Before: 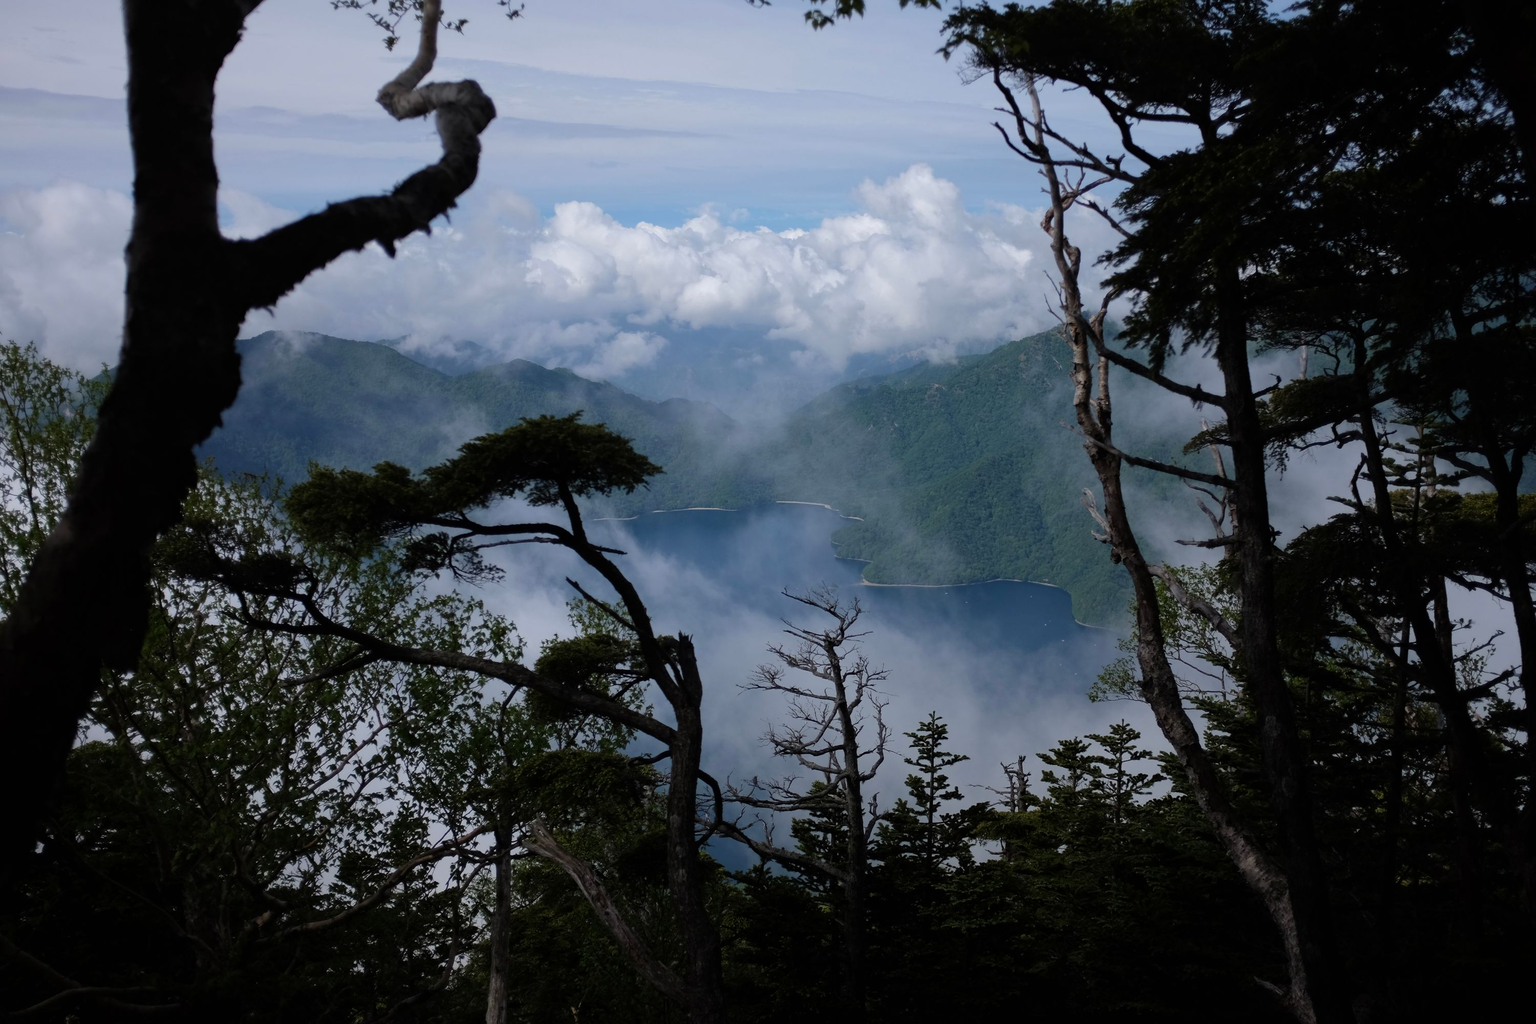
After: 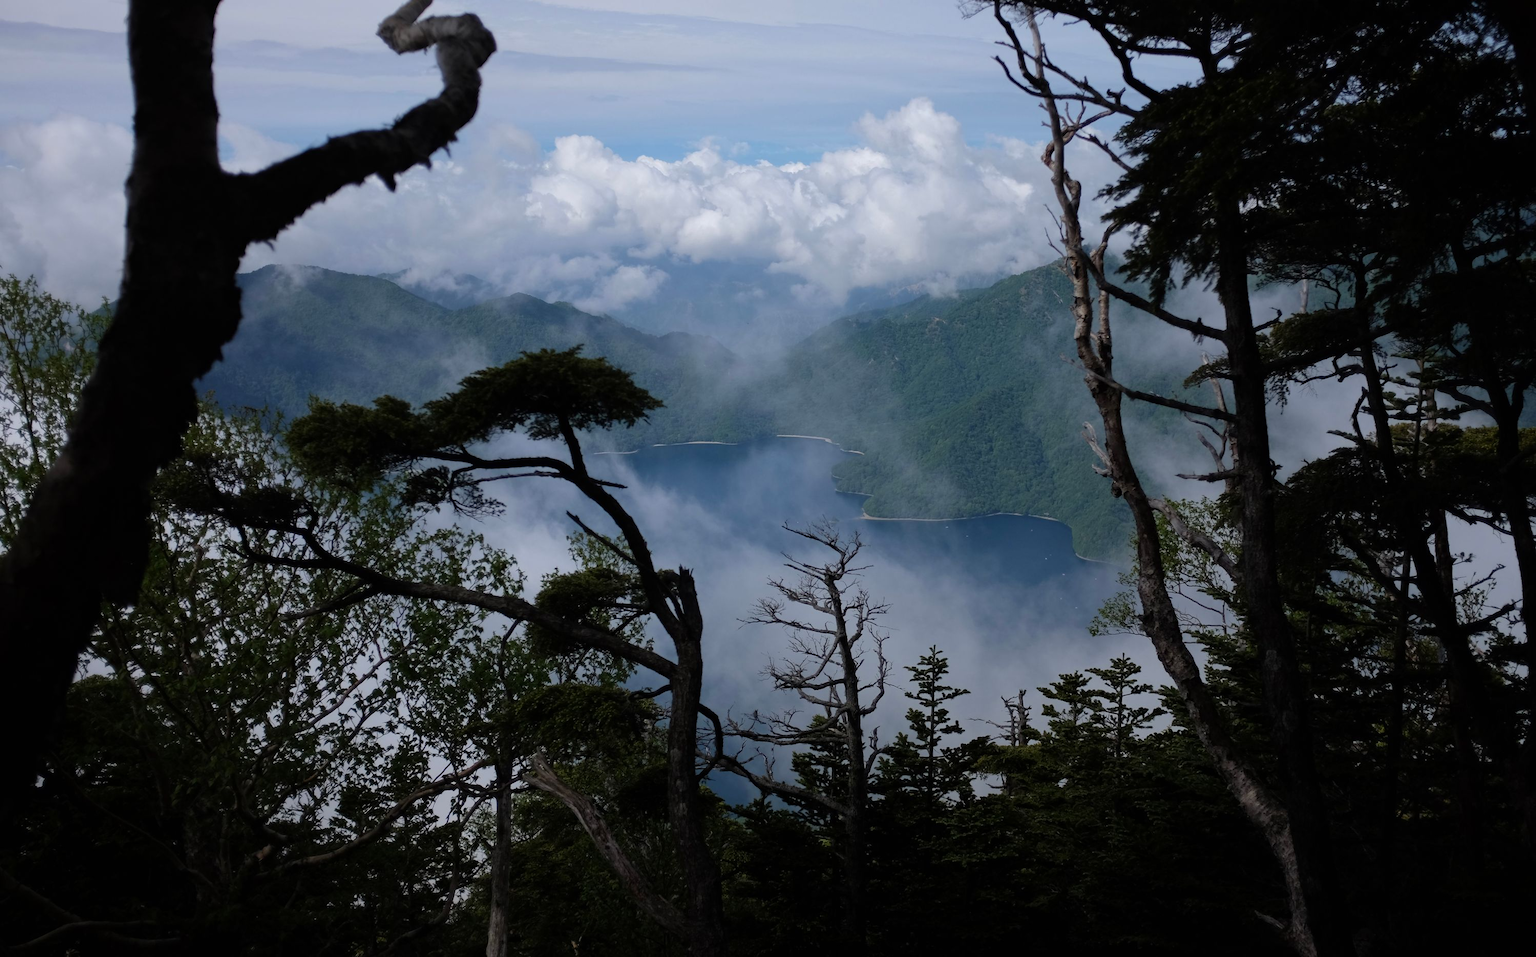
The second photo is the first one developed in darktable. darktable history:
crop and rotate: top 6.534%
